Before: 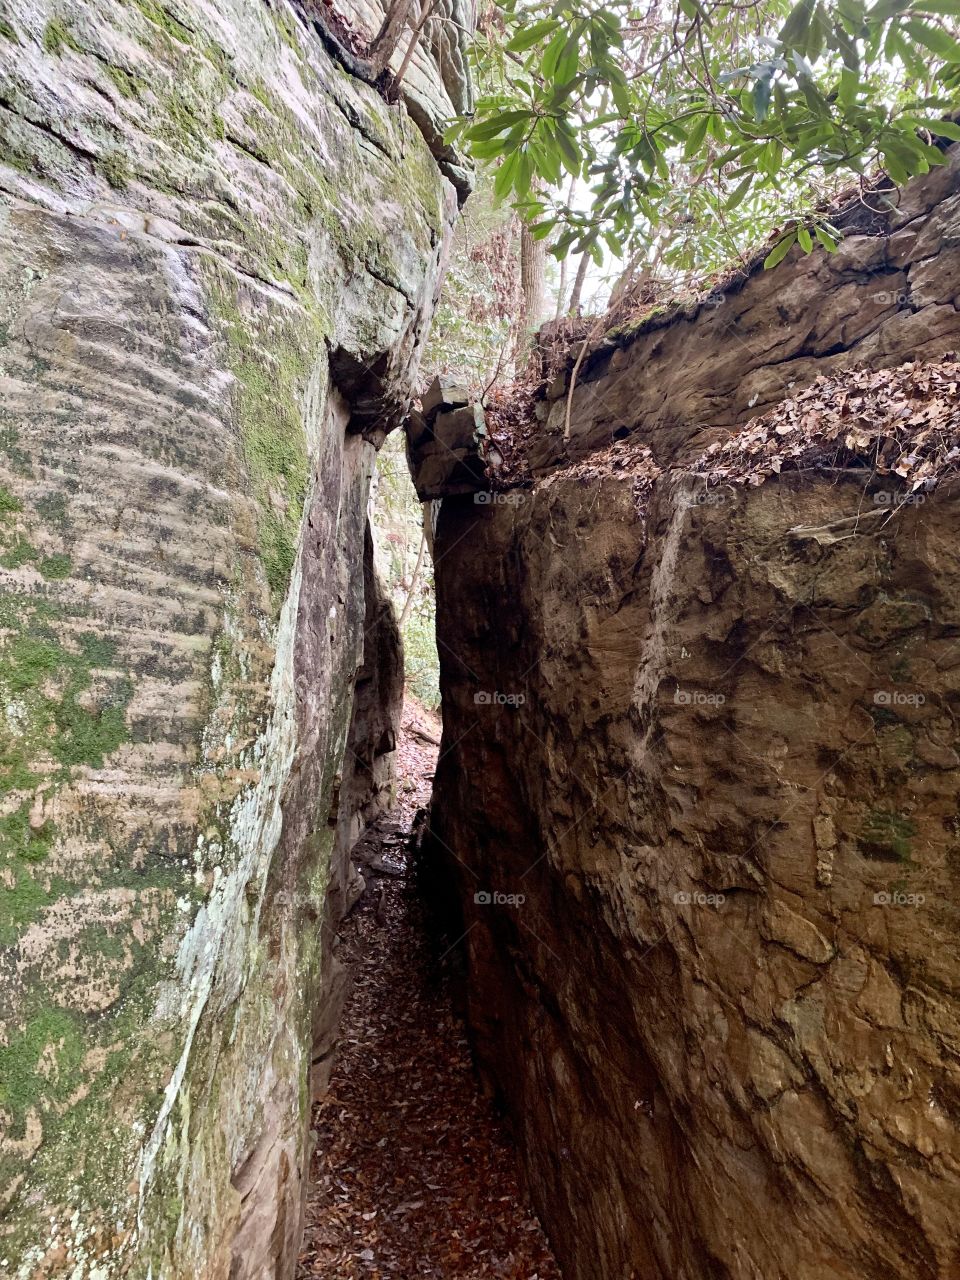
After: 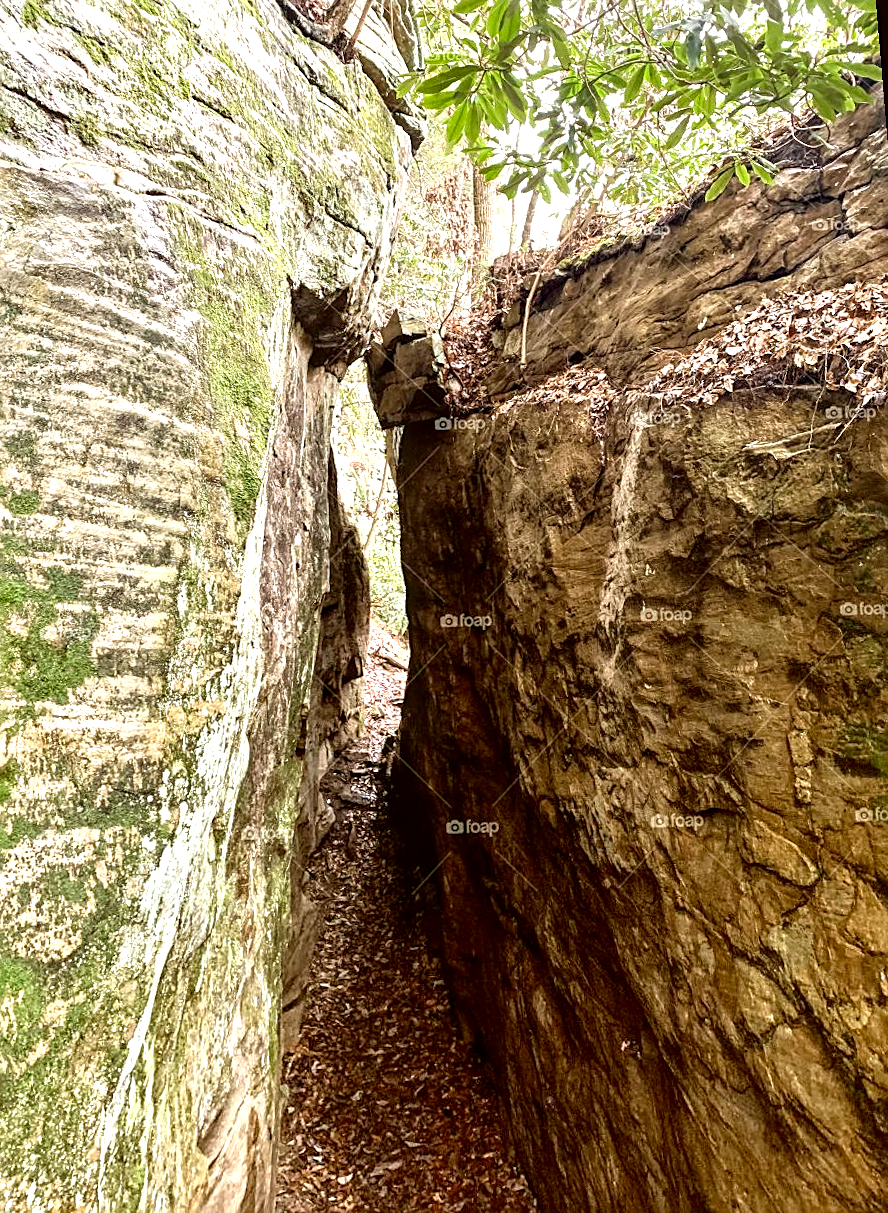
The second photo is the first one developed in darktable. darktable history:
local contrast: detail 142%
sharpen: on, module defaults
rotate and perspective: rotation -1.68°, lens shift (vertical) -0.146, crop left 0.049, crop right 0.912, crop top 0.032, crop bottom 0.96
color correction: highlights a* -1.43, highlights b* 10.12, shadows a* 0.395, shadows b* 19.35
exposure: black level correction 0, exposure 0.9 EV, compensate highlight preservation false
